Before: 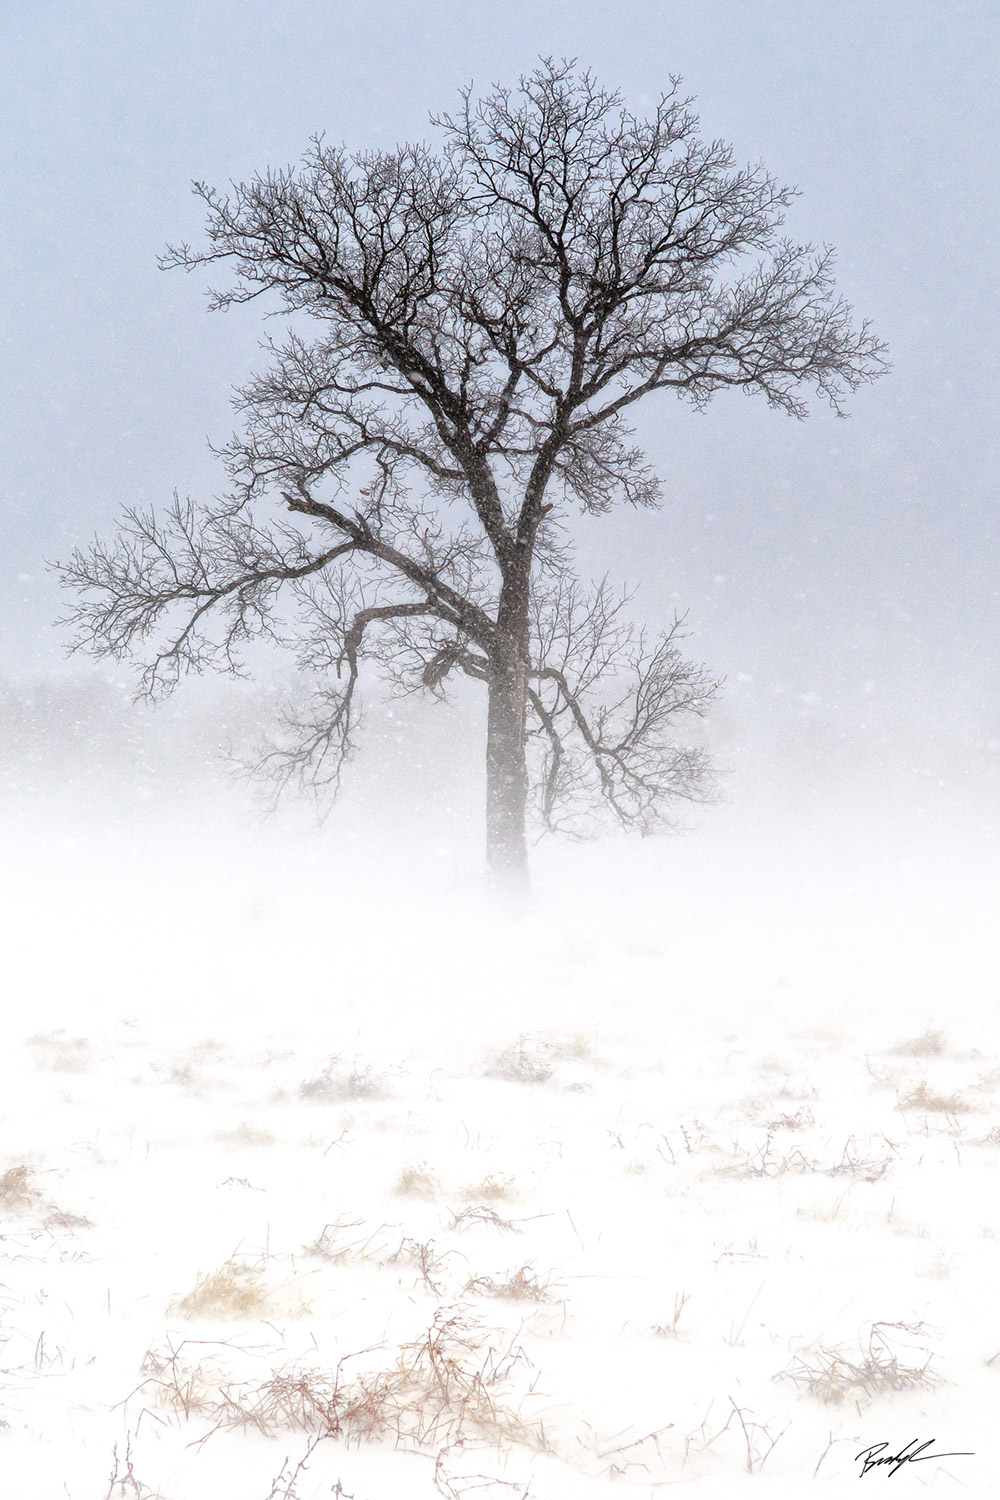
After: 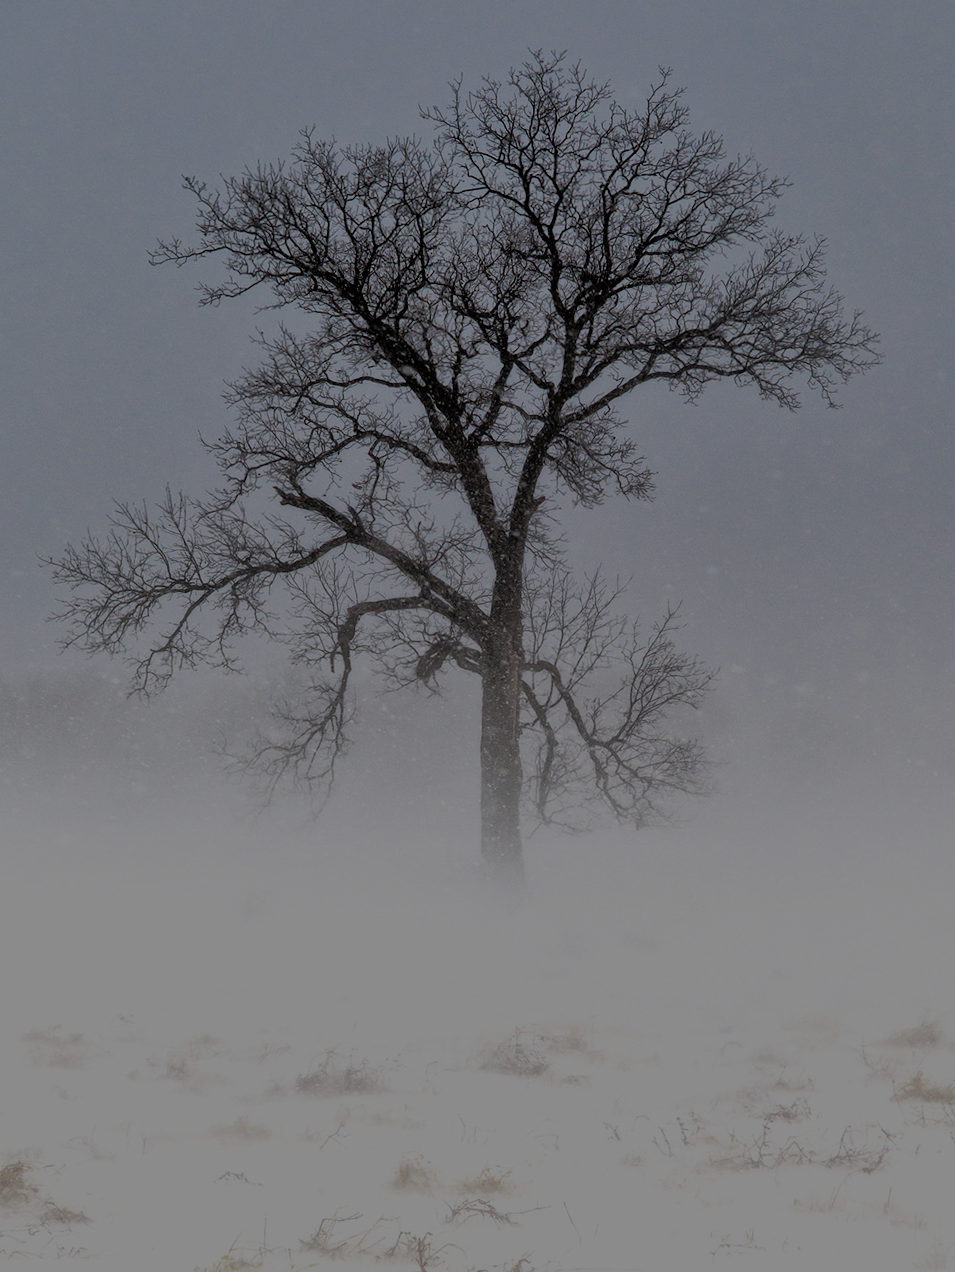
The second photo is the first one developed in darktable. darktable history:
filmic rgb: black relative exposure -8.13 EV, white relative exposure 3.77 EV, hardness 4.45, color science v6 (2022), iterations of high-quality reconstruction 0
crop and rotate: angle 0.365°, left 0.221%, right 3.355%, bottom 14.363%
shadows and highlights: shadows 42.99, highlights 6.83
exposure: exposure -1.914 EV, compensate highlight preservation false
